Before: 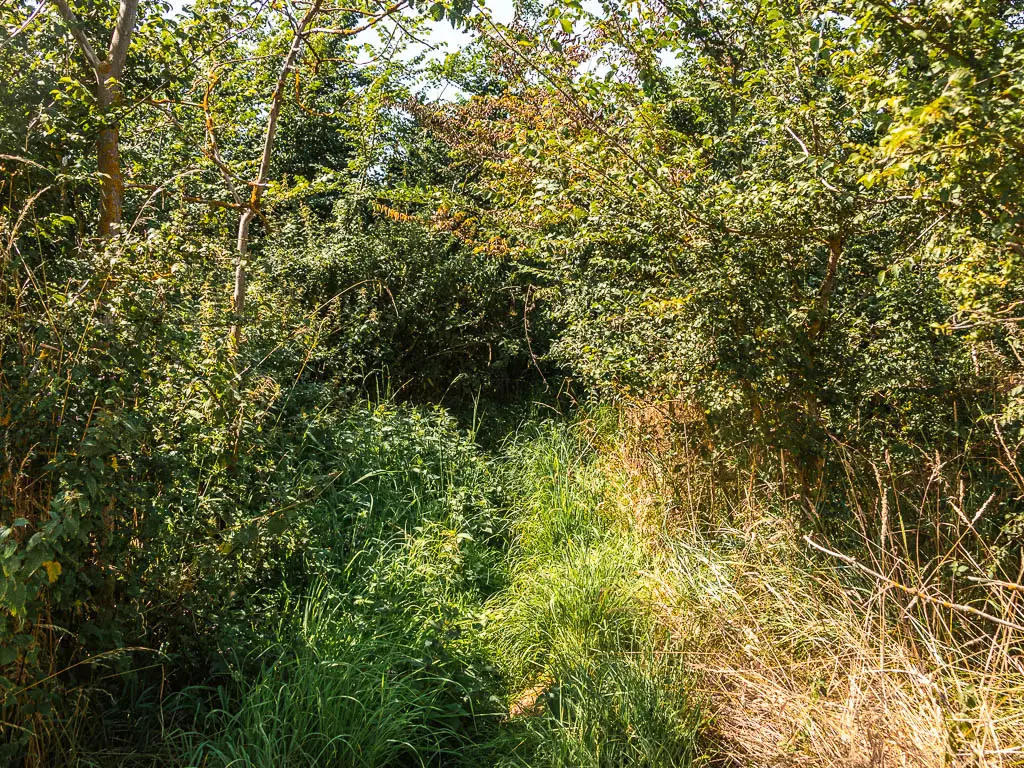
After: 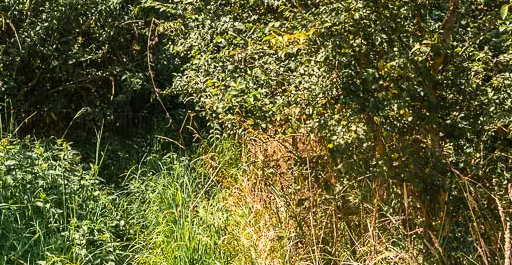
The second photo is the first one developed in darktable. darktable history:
crop: left 36.875%, top 34.65%, right 13.11%, bottom 30.823%
